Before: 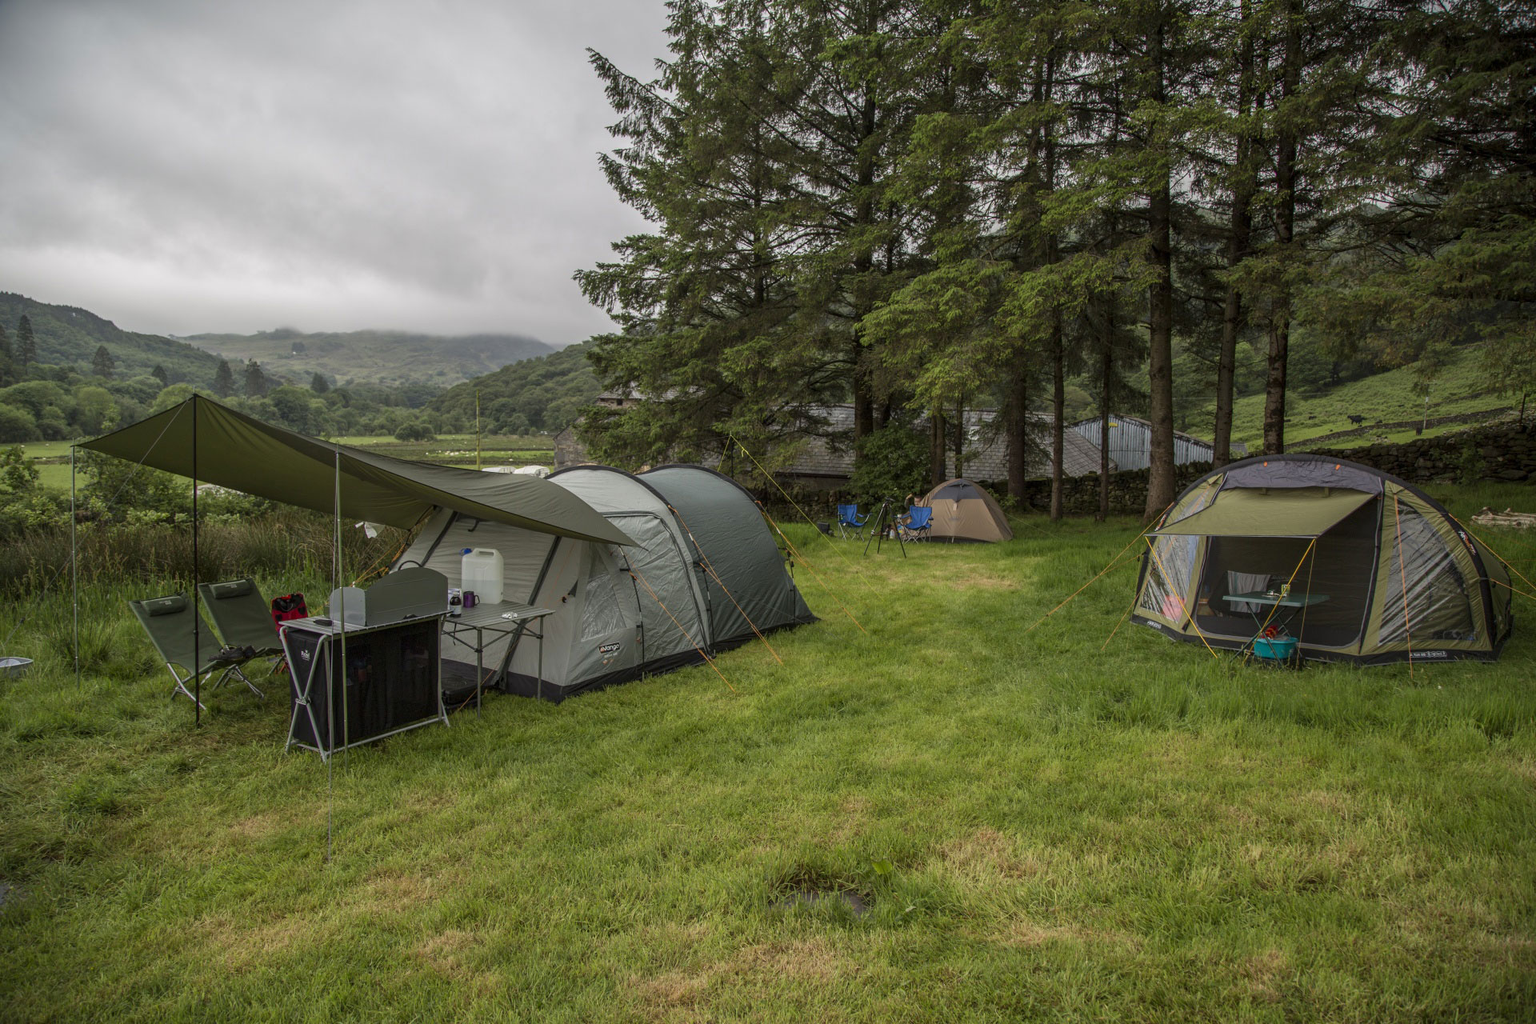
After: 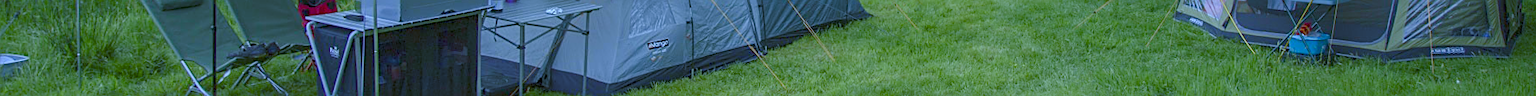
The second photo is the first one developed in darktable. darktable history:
crop and rotate: top 59.084%, bottom 30.916%
rotate and perspective: rotation 0.679°, lens shift (horizontal) 0.136, crop left 0.009, crop right 0.991, crop top 0.078, crop bottom 0.95
color balance rgb: shadows lift › chroma 1%, shadows lift › hue 113°, highlights gain › chroma 0.2%, highlights gain › hue 333°, perceptual saturation grading › global saturation 20%, perceptual saturation grading › highlights -50%, perceptual saturation grading › shadows 25%, contrast -30%
white balance: red 0.766, blue 1.537
exposure: exposure 0.6 EV, compensate highlight preservation false
sharpen: on, module defaults
color correction: highlights a* -8, highlights b* 3.1
